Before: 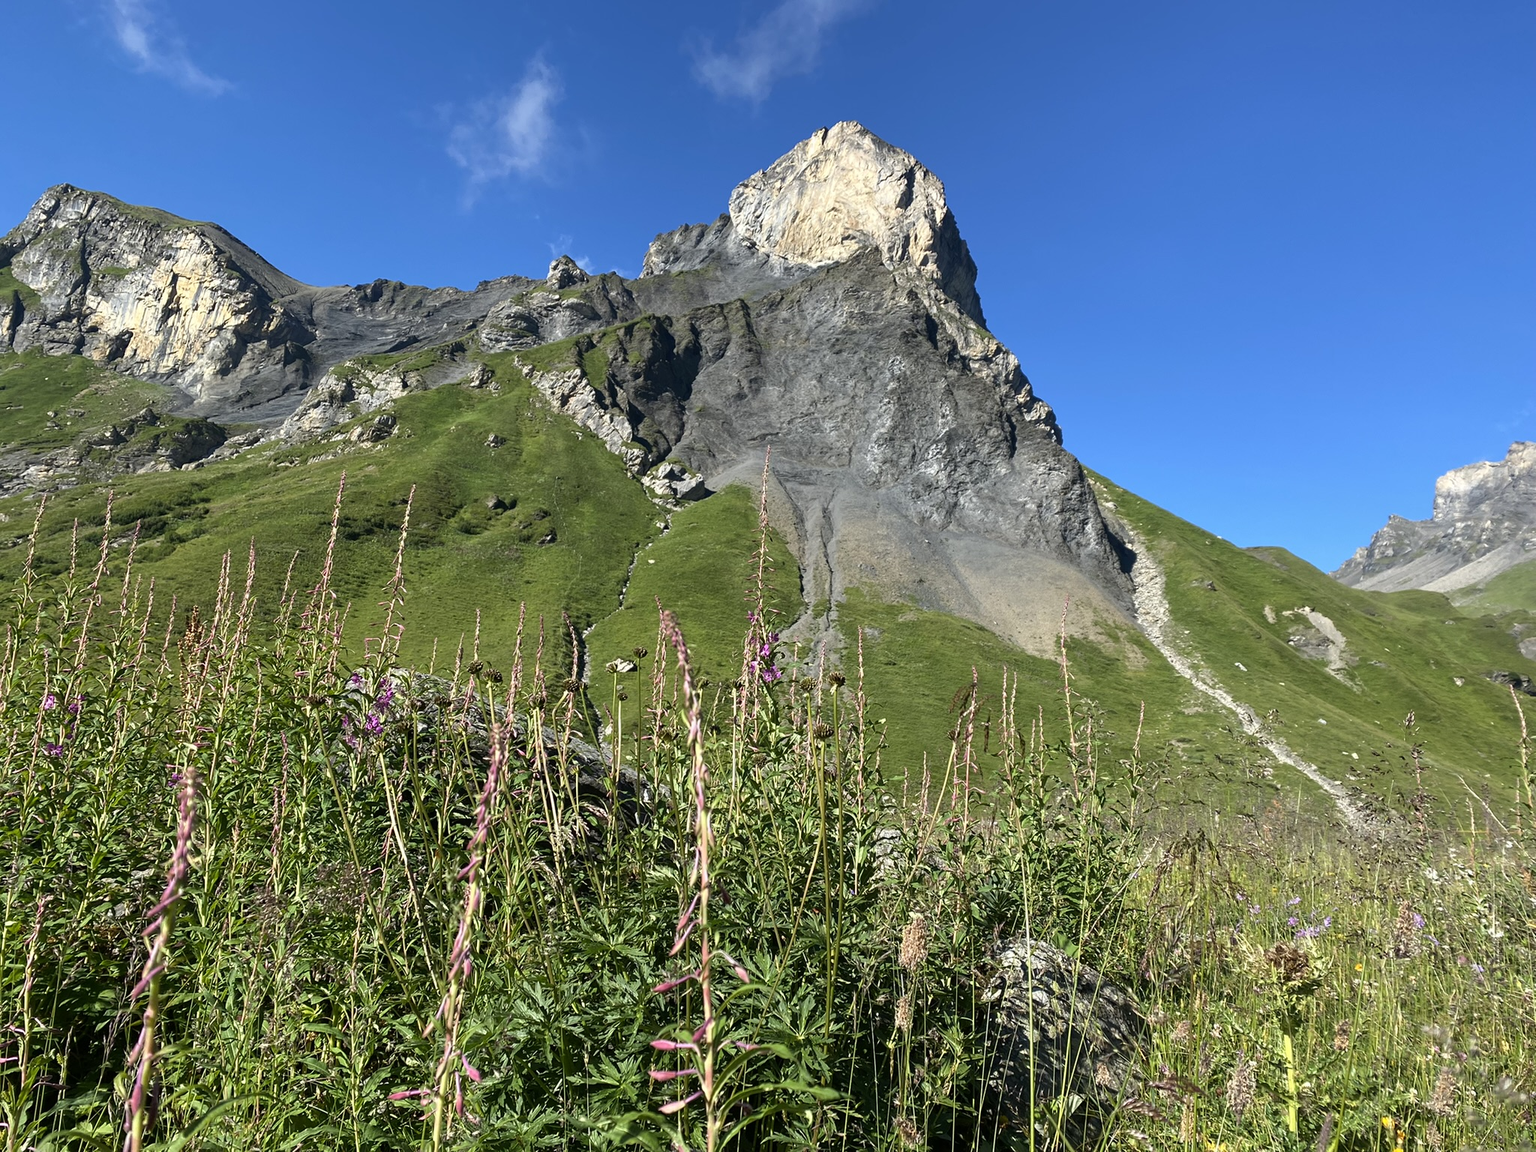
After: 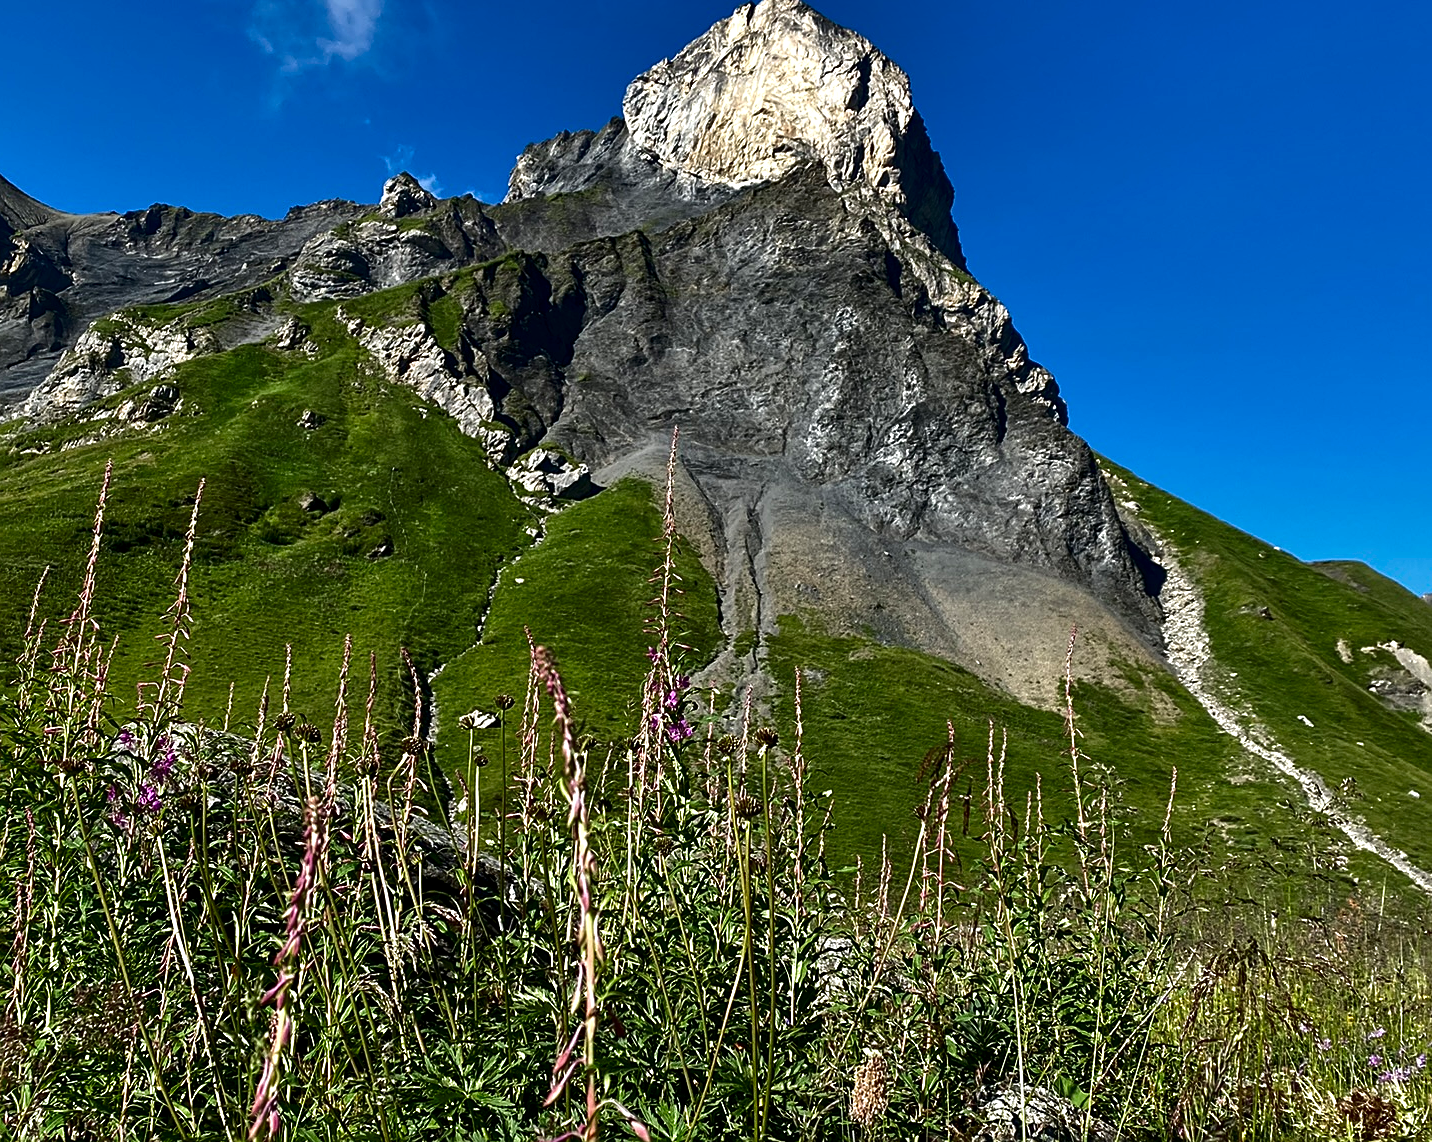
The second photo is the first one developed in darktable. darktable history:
shadows and highlights: low approximation 0.01, soften with gaussian
contrast brightness saturation: brightness -0.501
crop and rotate: left 17.048%, top 10.96%, right 12.999%, bottom 14.678%
sharpen: on, module defaults
exposure: exposure 0.3 EV, compensate exposure bias true, compensate highlight preservation false
local contrast: highlights 62%, shadows 105%, detail 106%, midtone range 0.526
